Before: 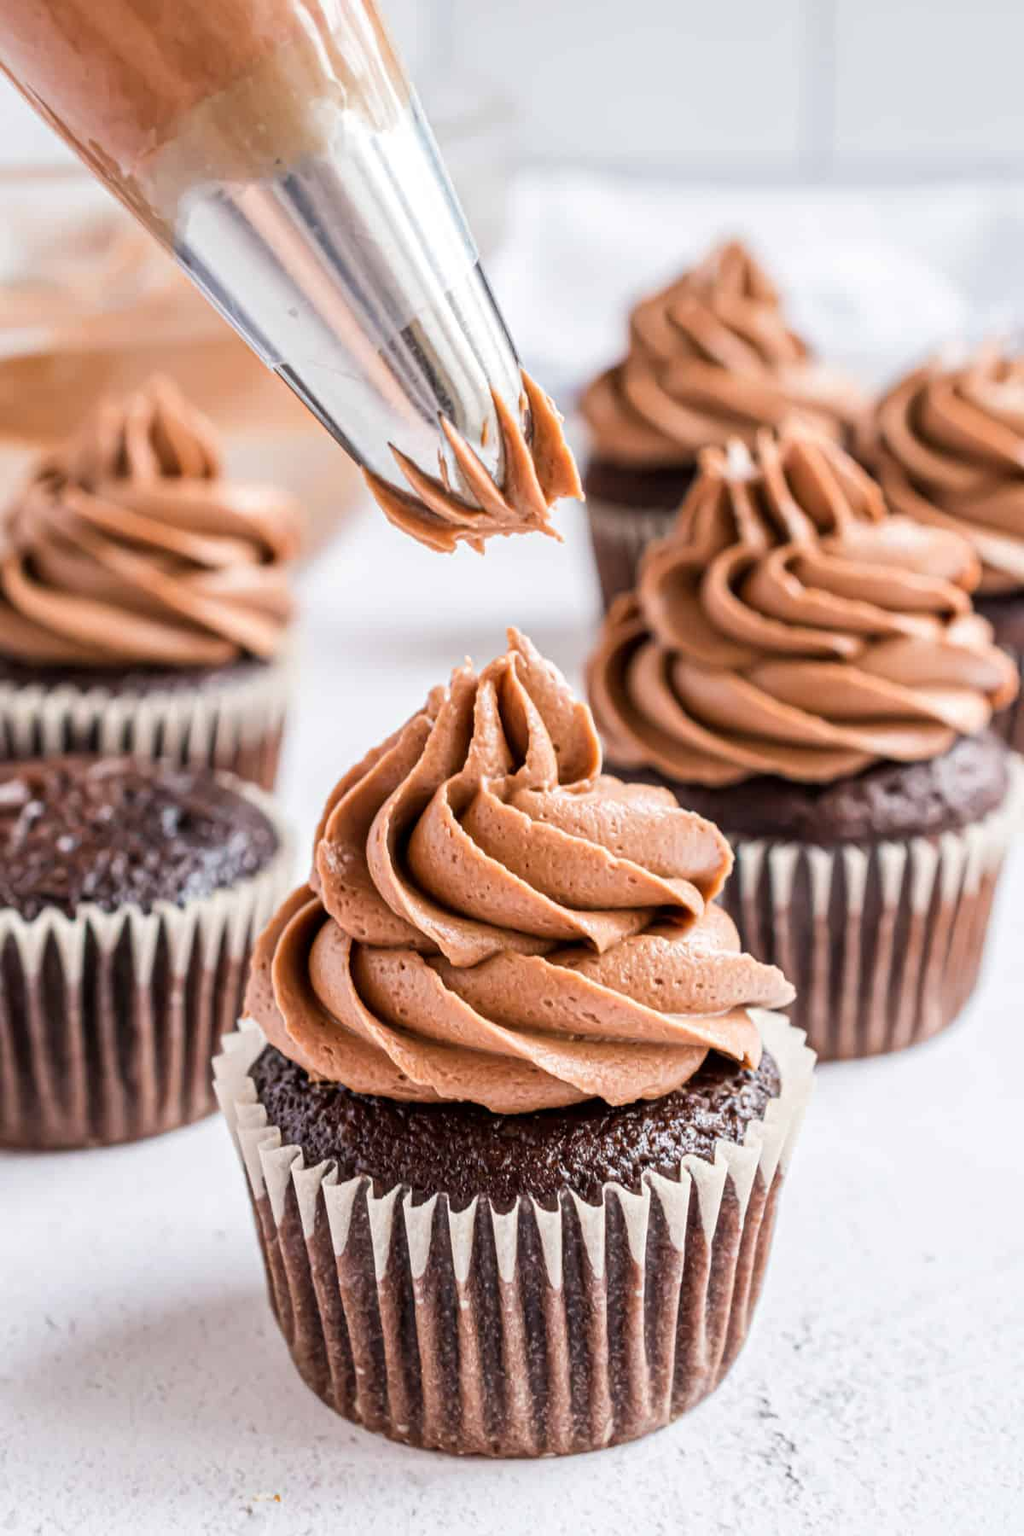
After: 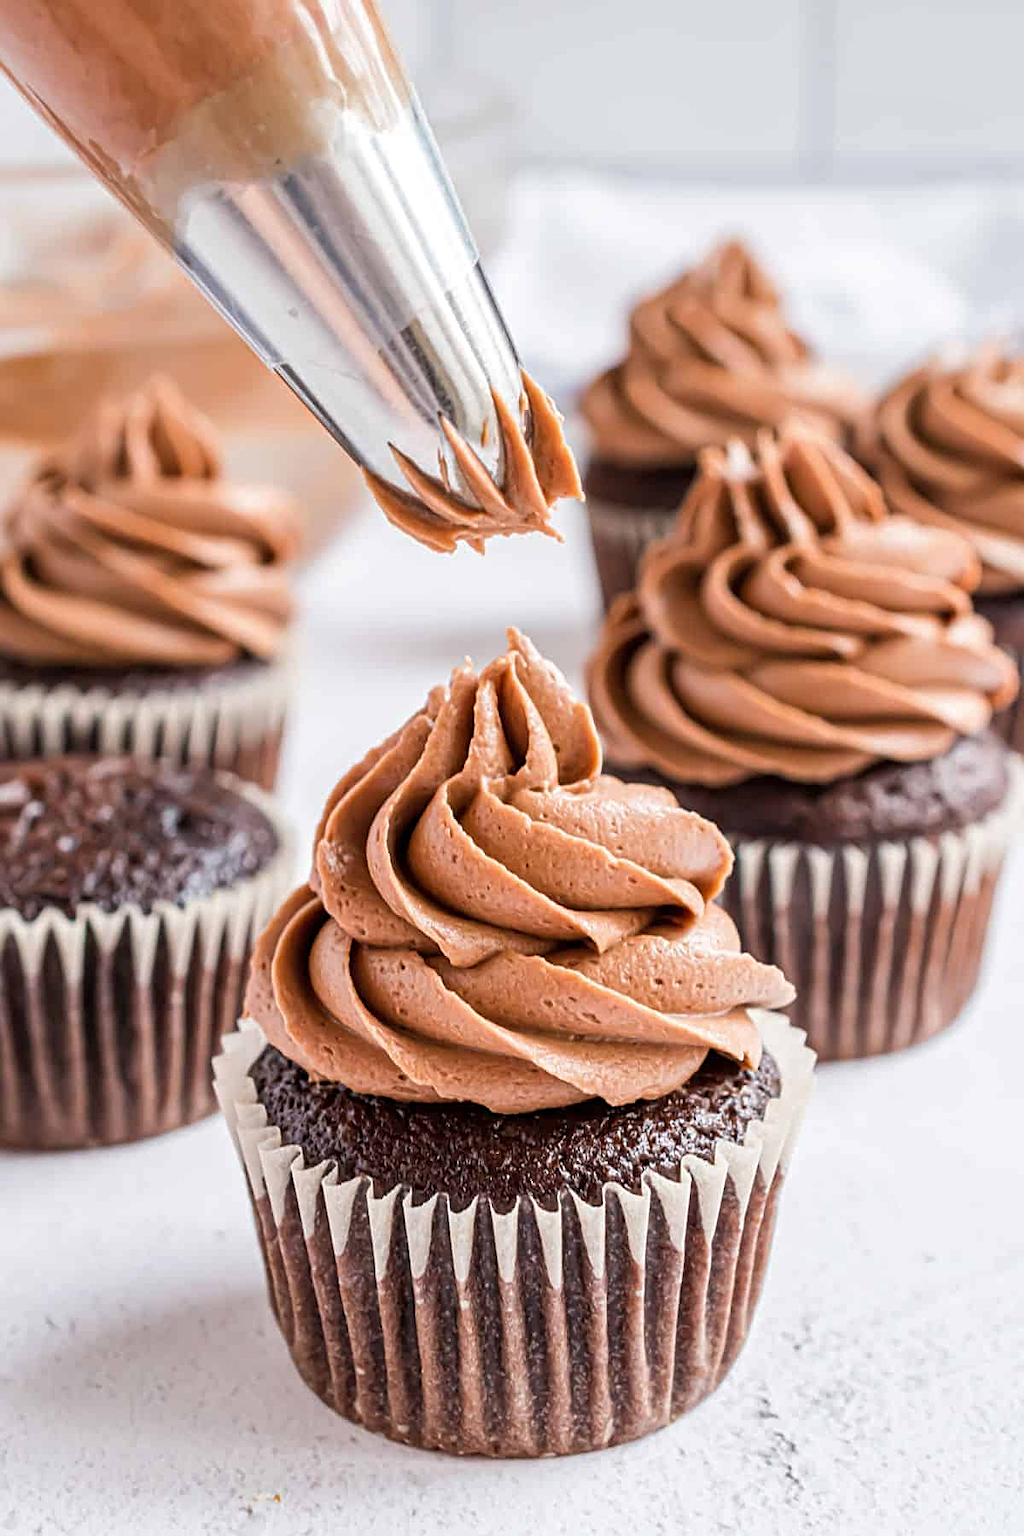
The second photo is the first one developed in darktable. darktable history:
sharpen: on, module defaults
shadows and highlights: shadows 25.55, highlights -23.93, highlights color adjustment 49.21%
